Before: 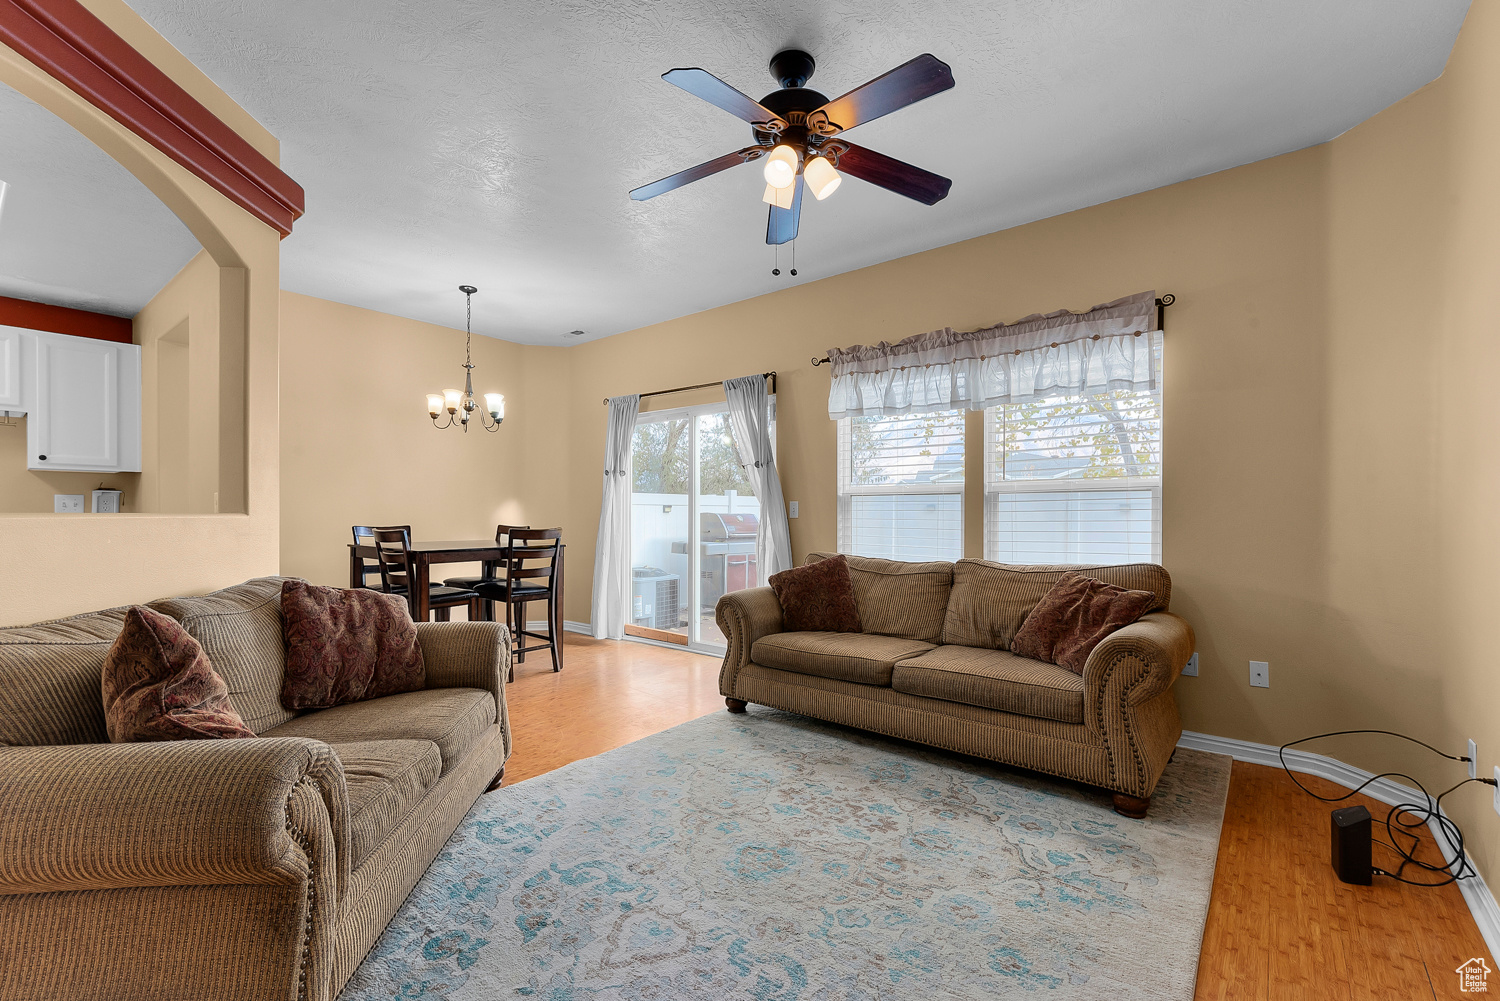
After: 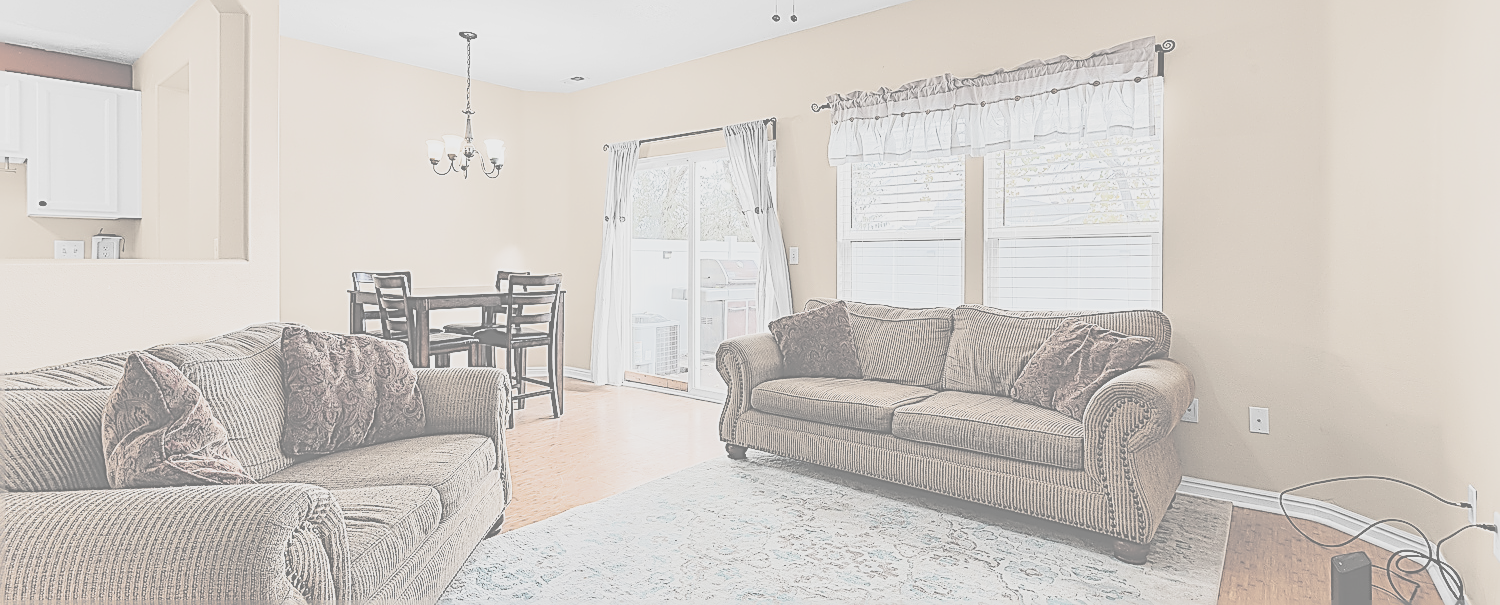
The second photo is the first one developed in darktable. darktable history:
sharpen: amount 1.985
contrast brightness saturation: contrast -0.325, brightness 0.742, saturation -0.782
color balance rgb: power › hue 61.87°, global offset › luminance 0.712%, linear chroma grading › global chroma 9.82%, perceptual saturation grading › global saturation 36.453%, perceptual brilliance grading › global brilliance 25.106%
crop and rotate: top 25.496%, bottom 13.982%
local contrast: mode bilateral grid, contrast 15, coarseness 36, detail 105%, midtone range 0.2
filmic rgb: black relative exposure -5.05 EV, white relative exposure 3.96 EV, hardness 2.89, contrast 1.298, highlights saturation mix -29.85%
tone equalizer: -7 EV 0.135 EV, edges refinement/feathering 500, mask exposure compensation -1.57 EV, preserve details no
exposure: black level correction -0.021, exposure -0.031 EV, compensate highlight preservation false
